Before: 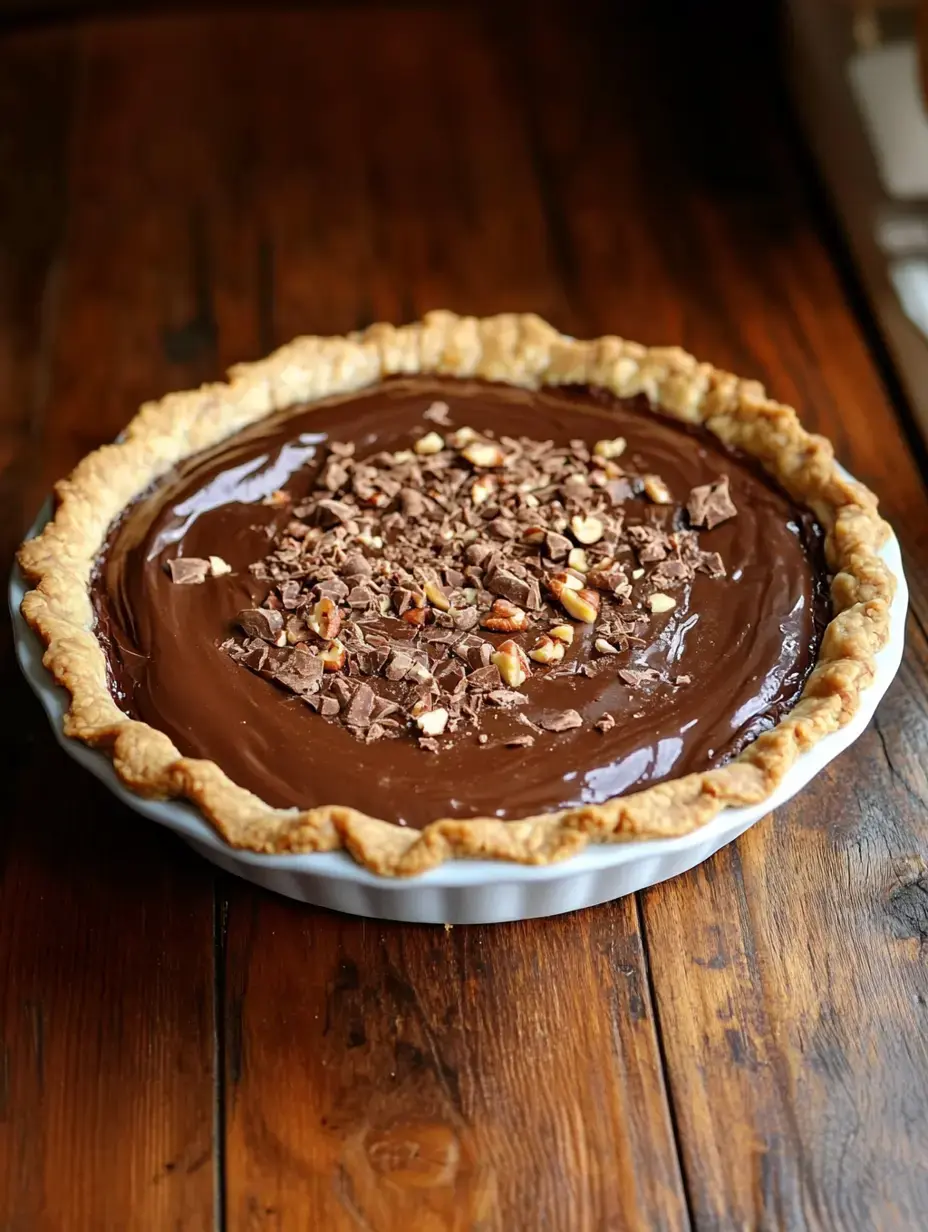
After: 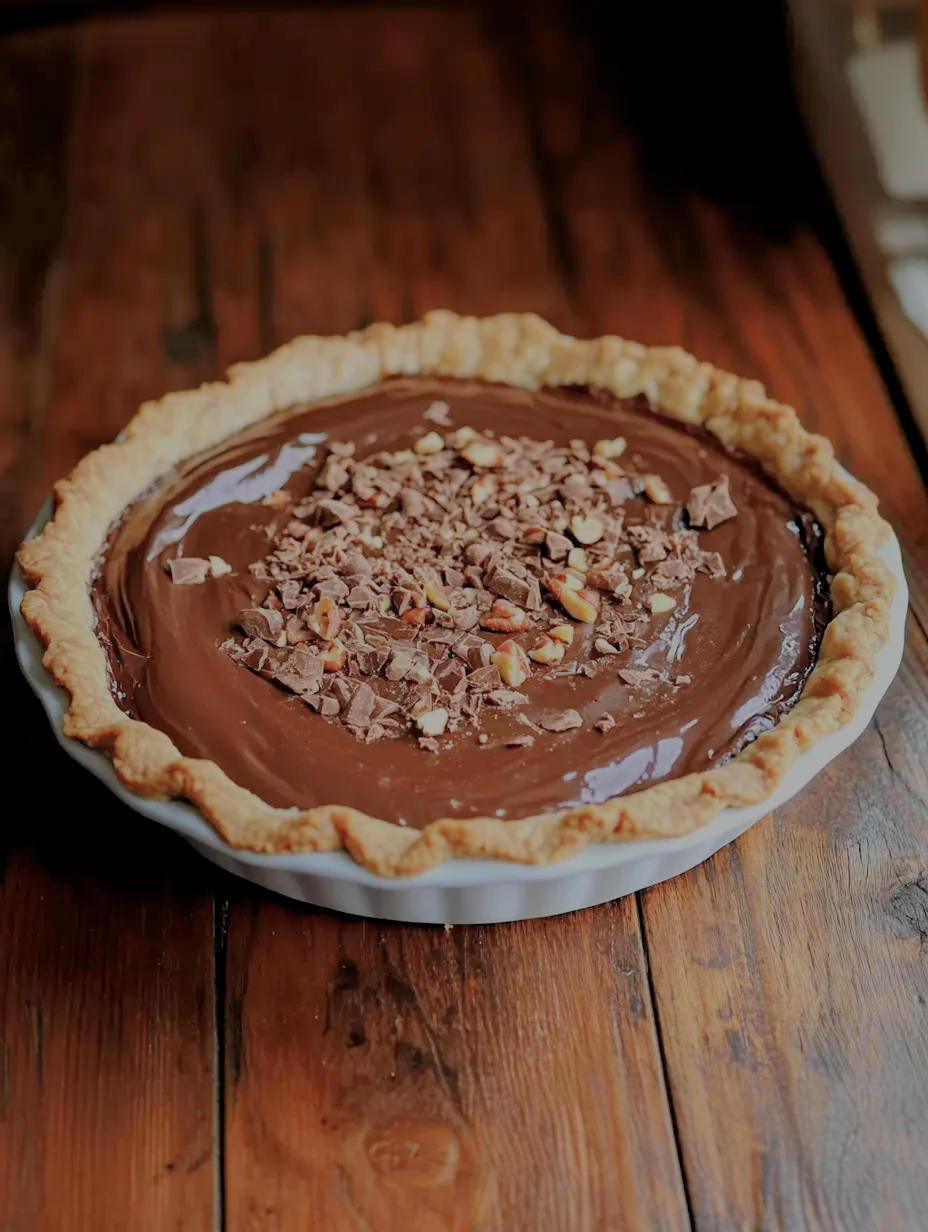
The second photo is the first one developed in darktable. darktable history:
filmic rgb: black relative exposure -7.99 EV, white relative exposure 8.03 EV, threshold 3.01 EV, target black luminance 0%, hardness 2.51, latitude 76.08%, contrast 0.571, shadows ↔ highlights balance 0.01%, enable highlight reconstruction true
